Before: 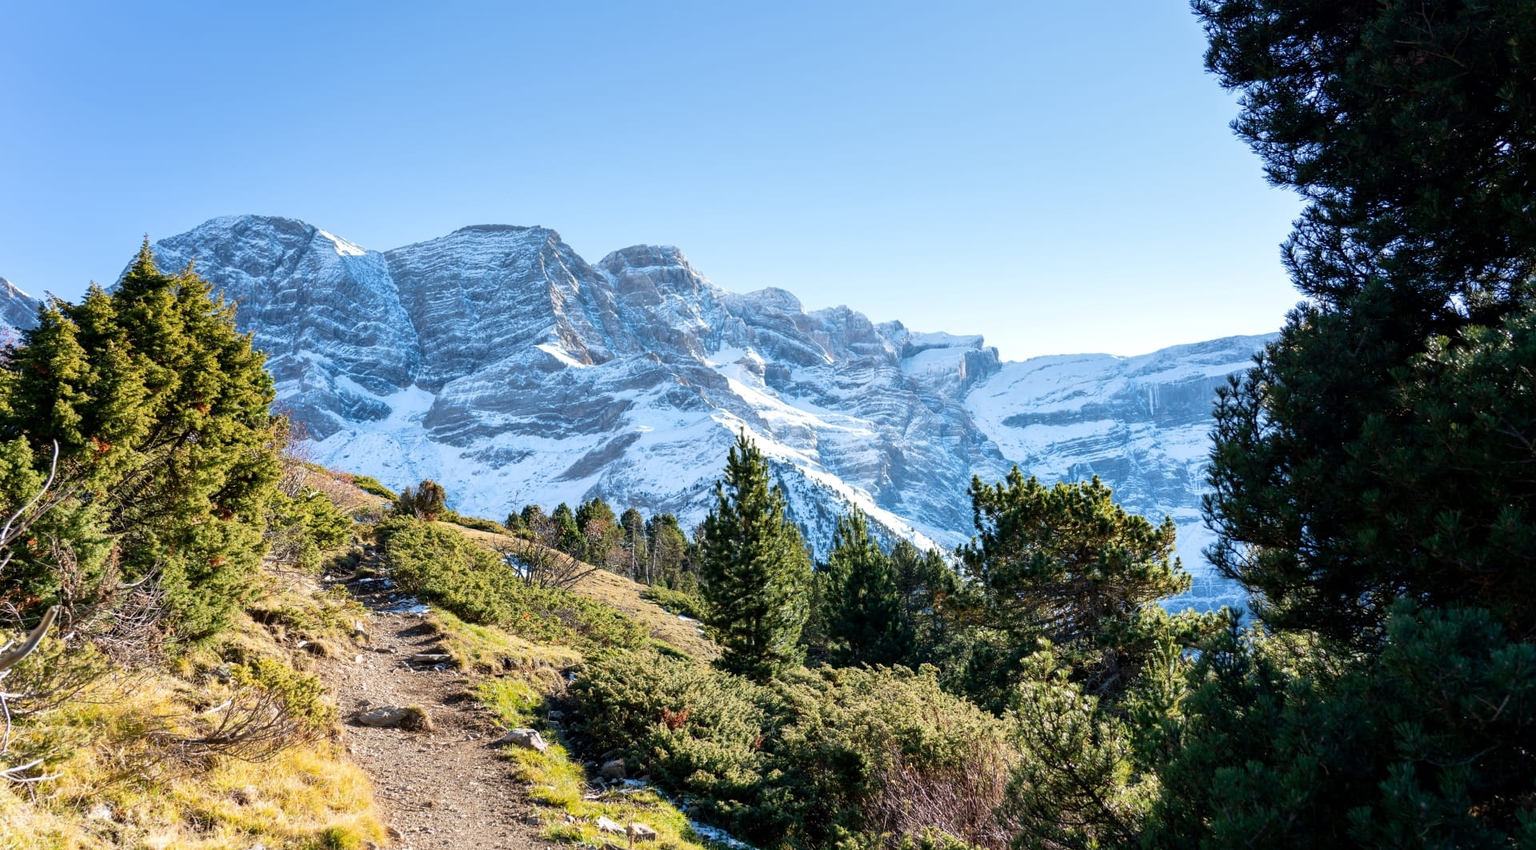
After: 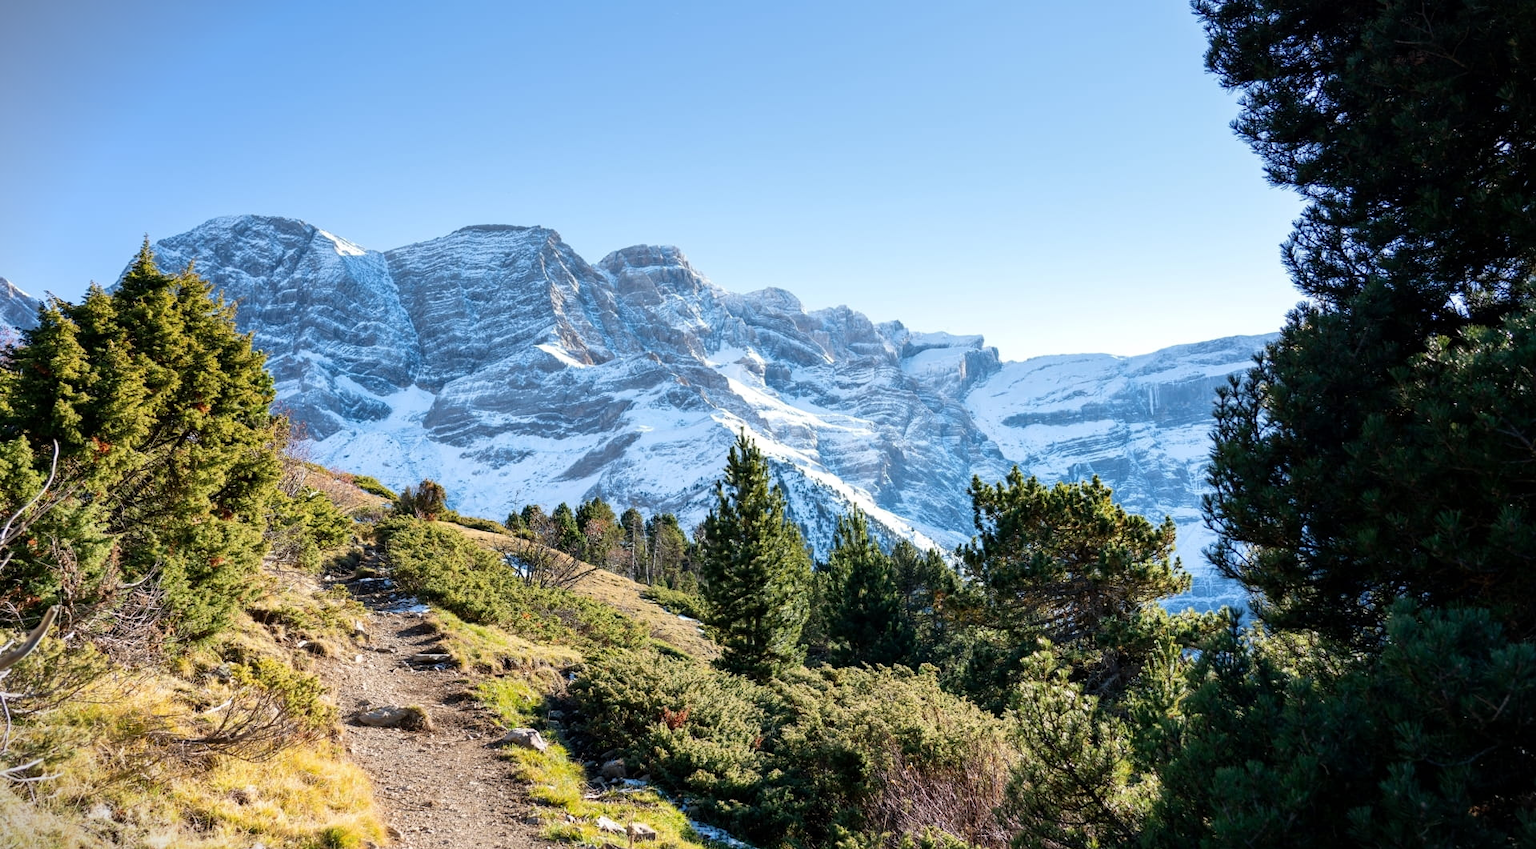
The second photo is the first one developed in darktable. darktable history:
vignetting: fall-off start 99.83%, brightness -0.817, width/height ratio 1.309
